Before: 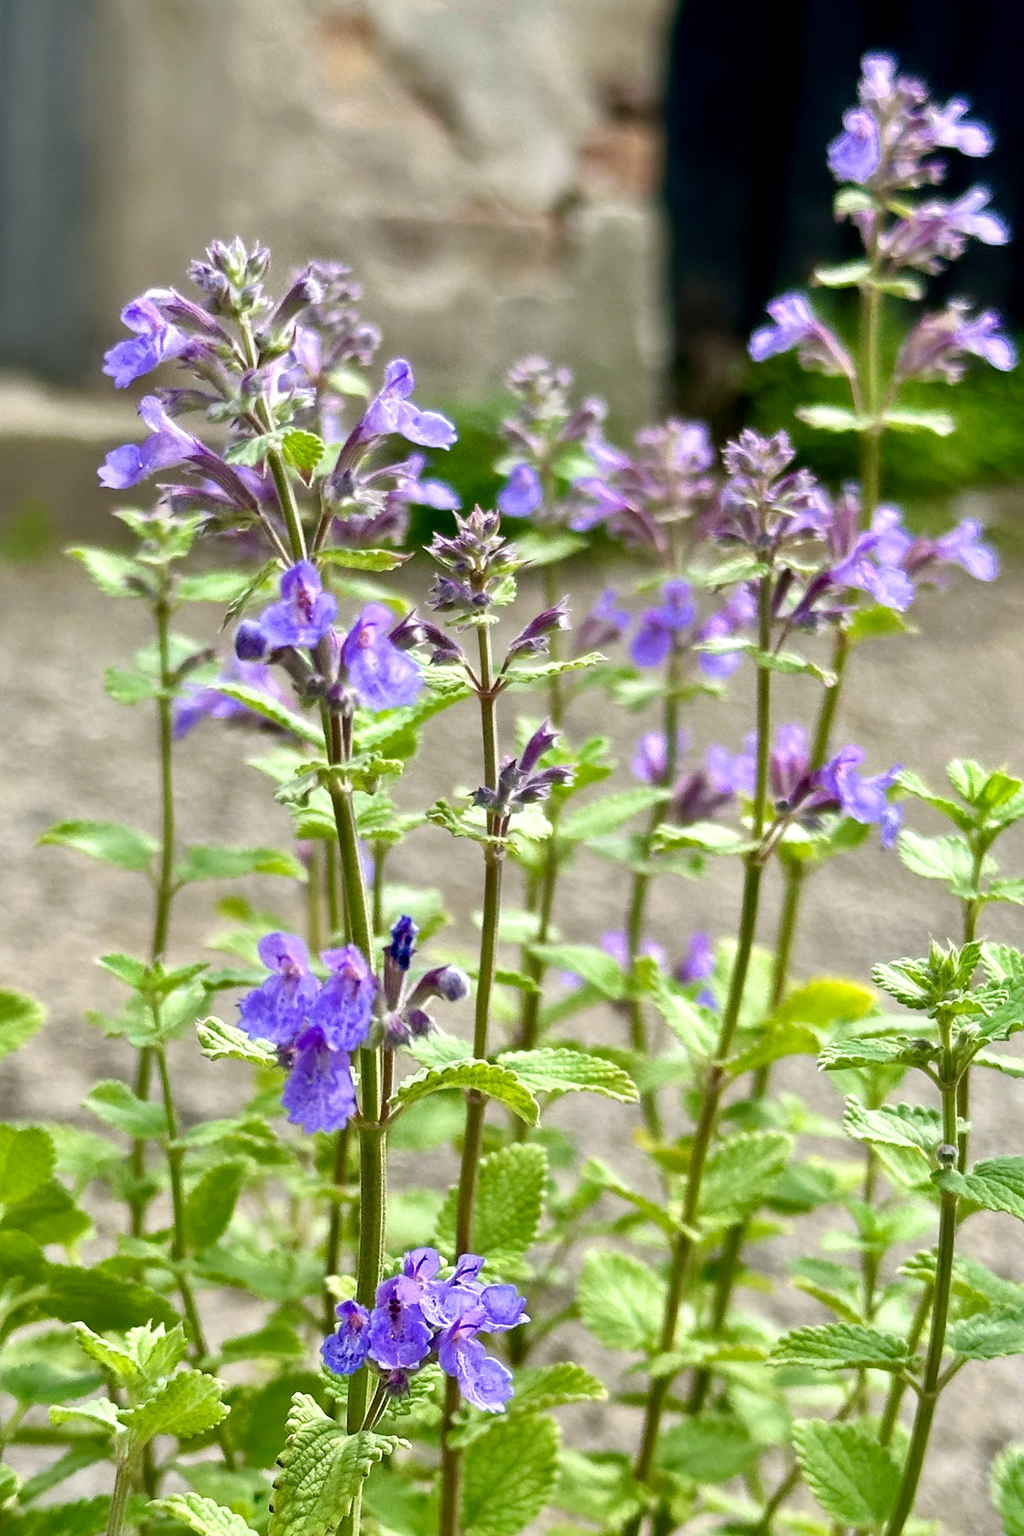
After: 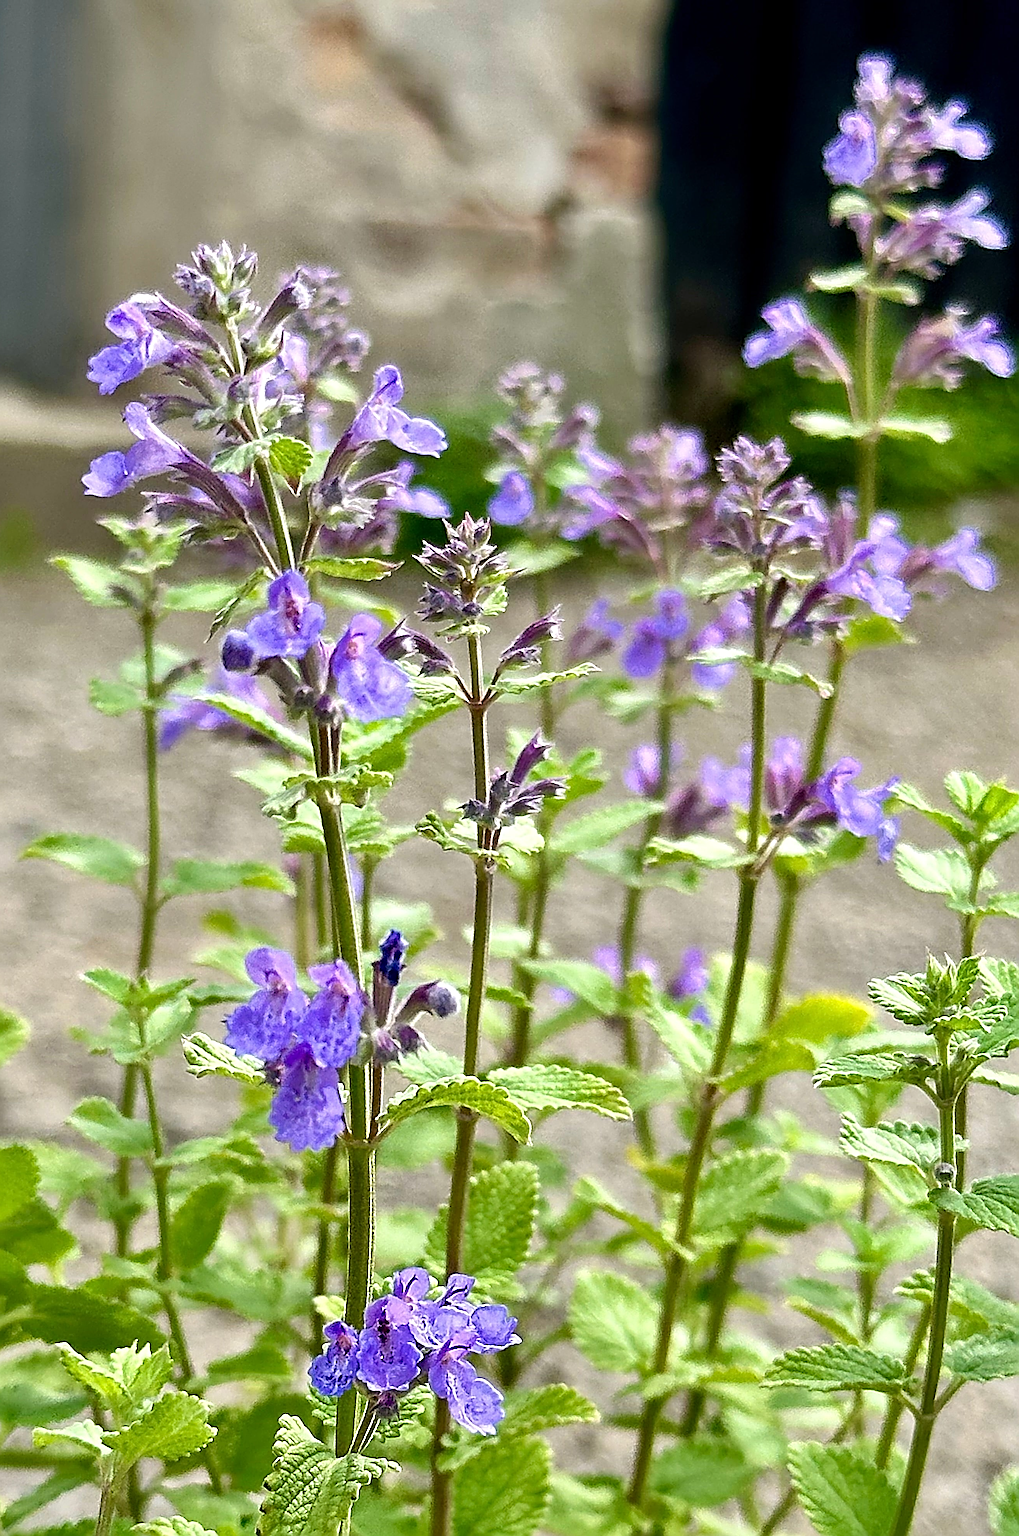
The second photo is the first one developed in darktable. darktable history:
sharpen: radius 3.202, amount 1.719
crop: left 1.681%, right 0.283%, bottom 1.513%
tone equalizer: edges refinement/feathering 500, mask exposure compensation -1.57 EV, preserve details no
